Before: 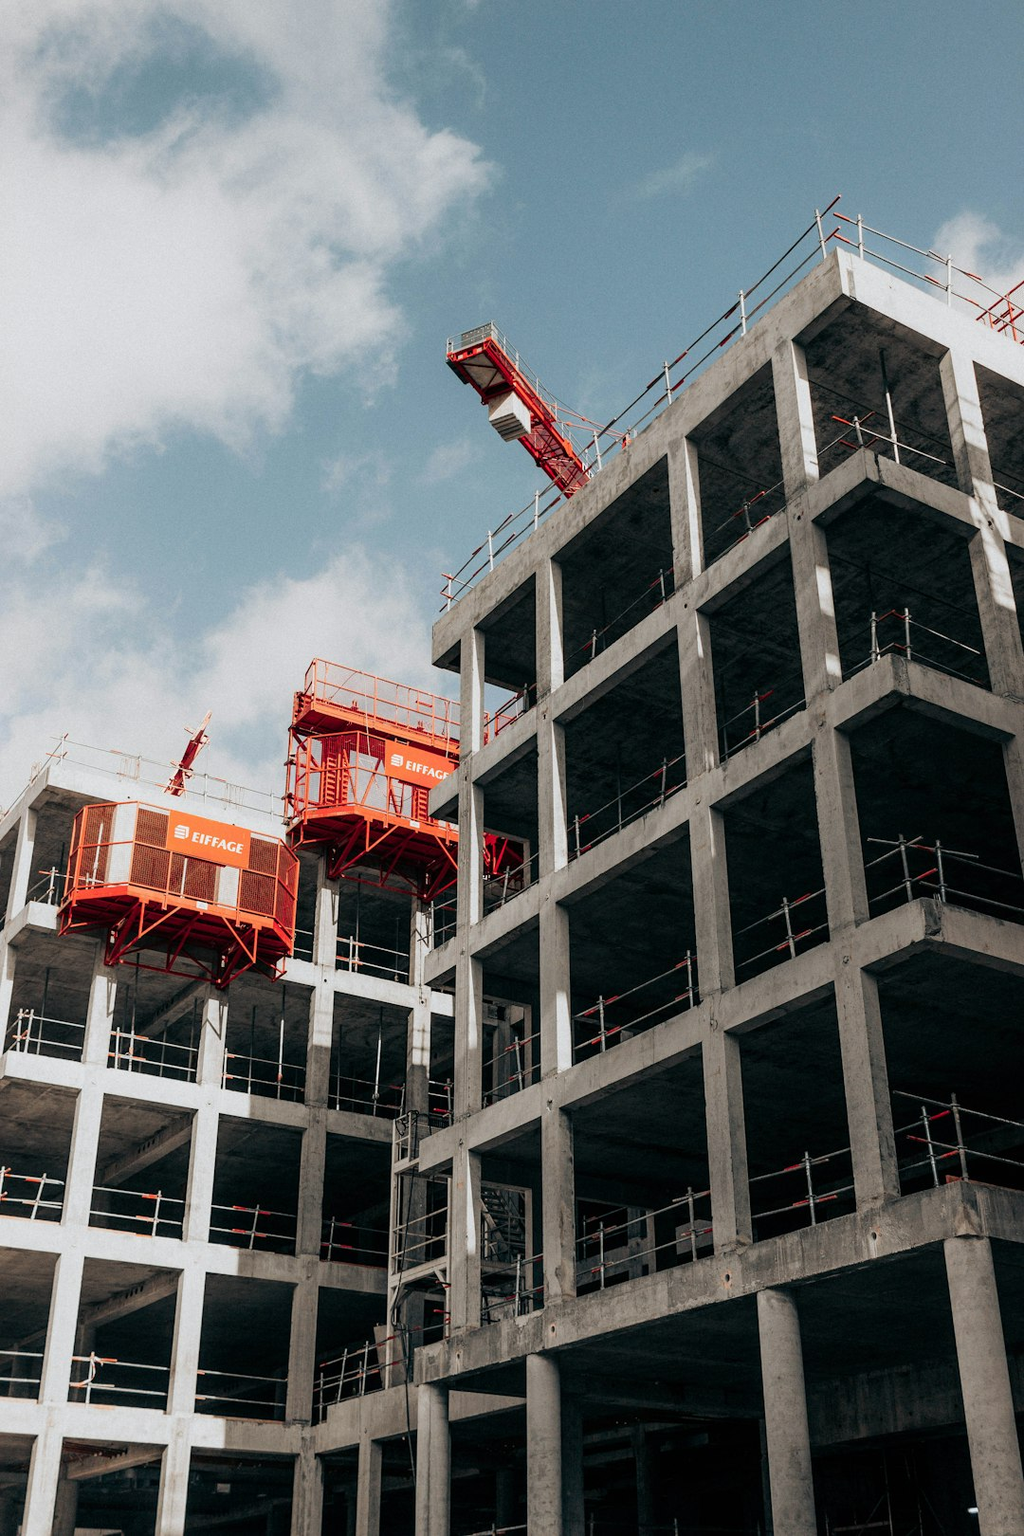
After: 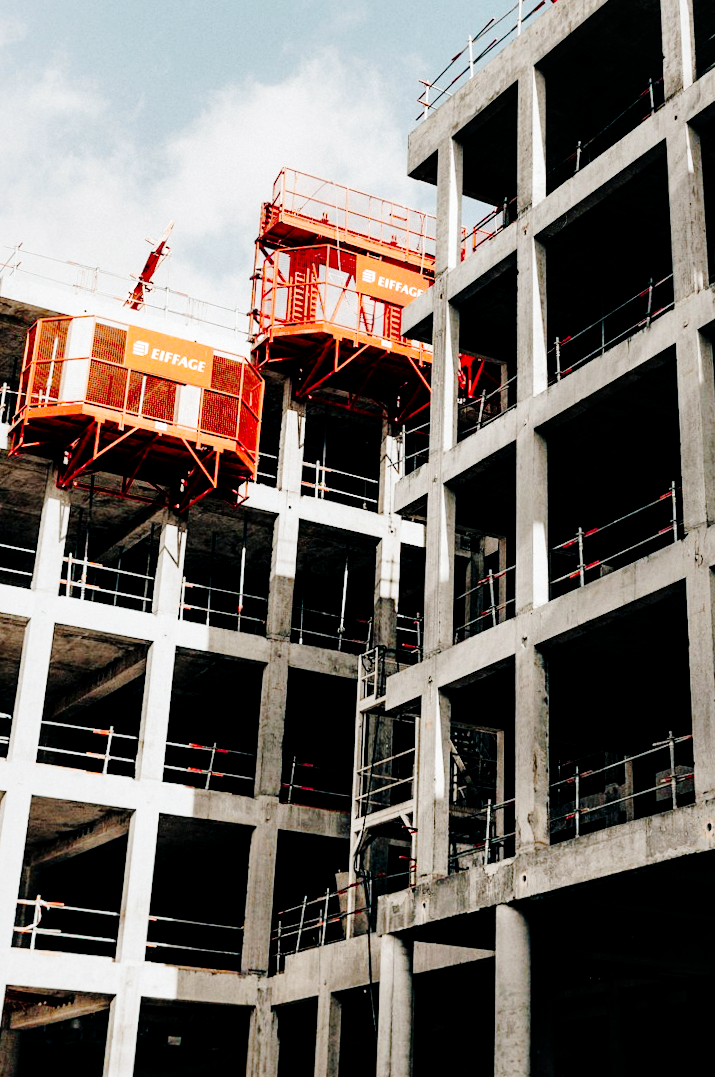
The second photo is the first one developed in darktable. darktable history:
base curve: curves: ch0 [(0, 0) (0.036, 0.01) (0.123, 0.254) (0.258, 0.504) (0.507, 0.748) (1, 1)], preserve colors none
local contrast: mode bilateral grid, contrast 24, coarseness 59, detail 152%, midtone range 0.2
crop and rotate: angle -0.858°, left 3.673%, top 32.009%, right 28.586%
